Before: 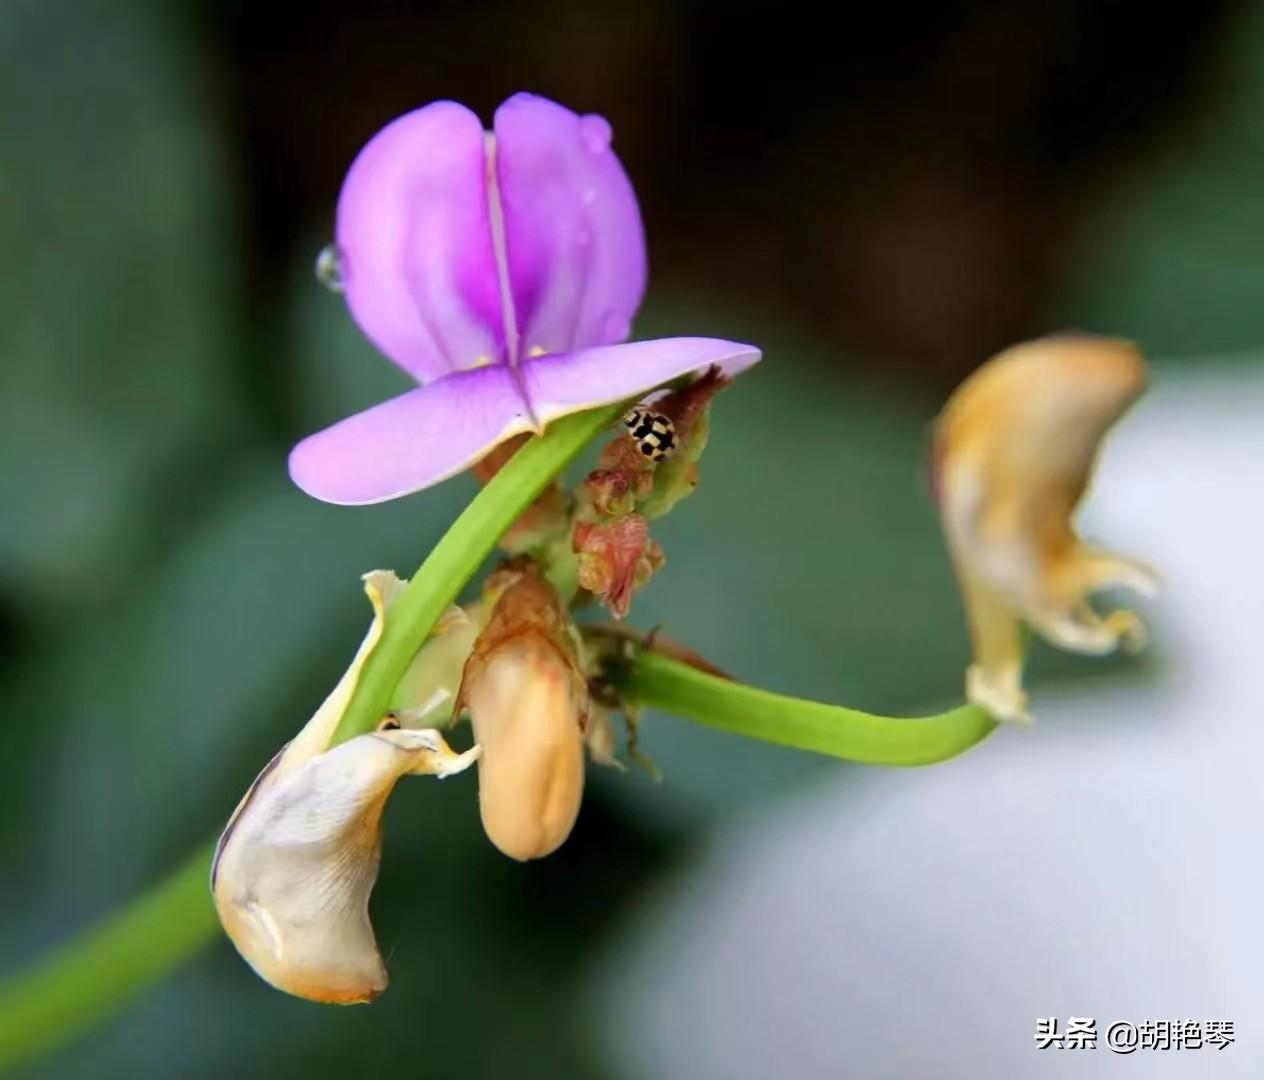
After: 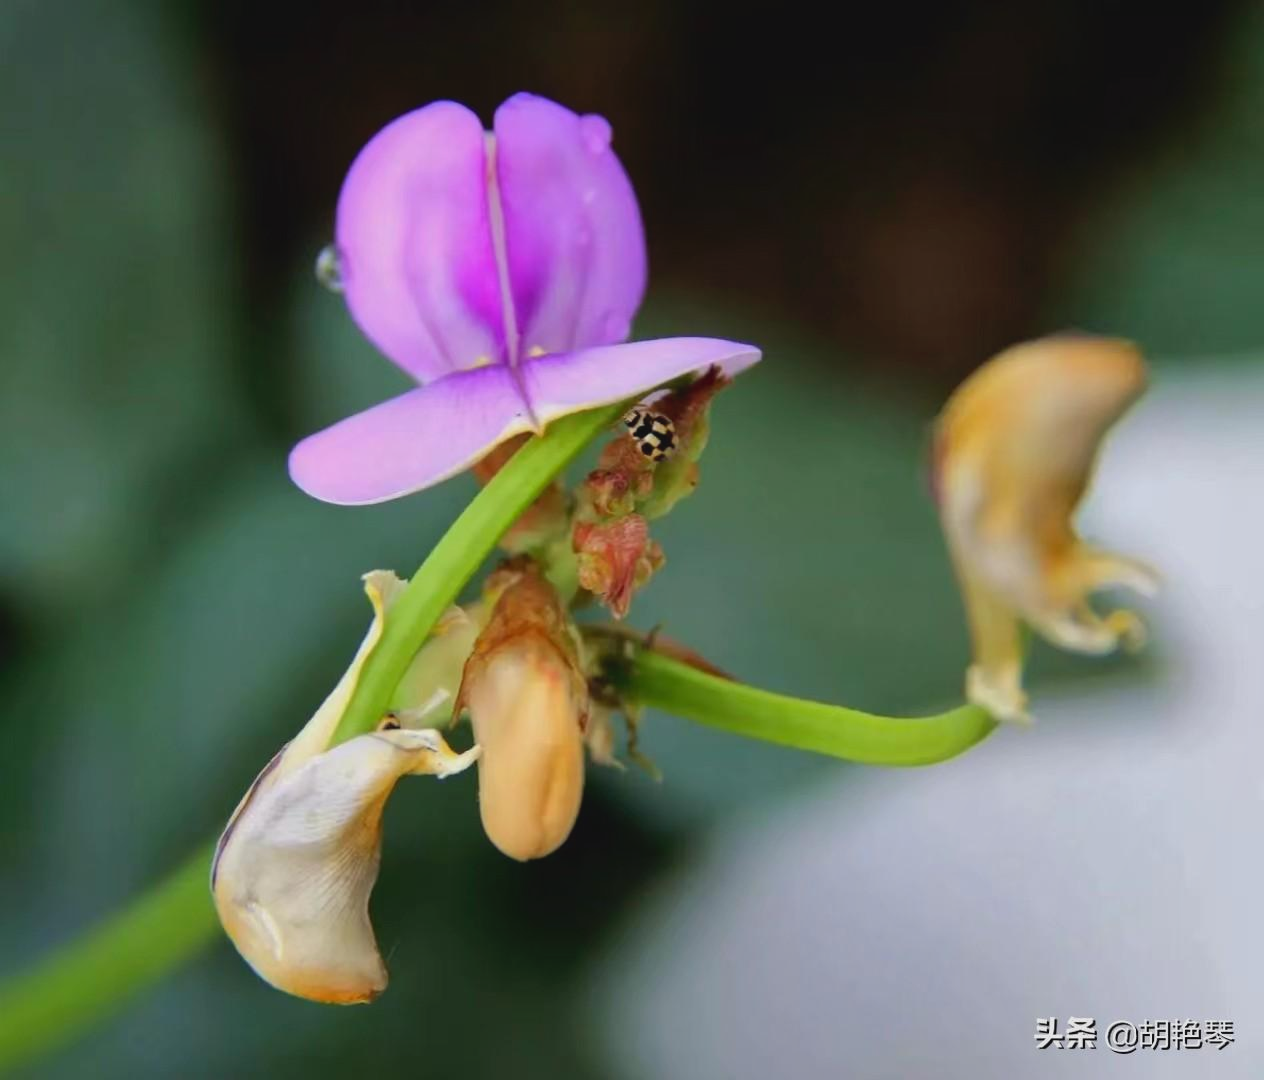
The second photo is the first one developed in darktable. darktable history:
contrast brightness saturation: contrast -0.107
shadows and highlights: shadows -20.2, white point adjustment -1.96, highlights -34.87
tone equalizer: edges refinement/feathering 500, mask exposure compensation -1.57 EV, preserve details no
